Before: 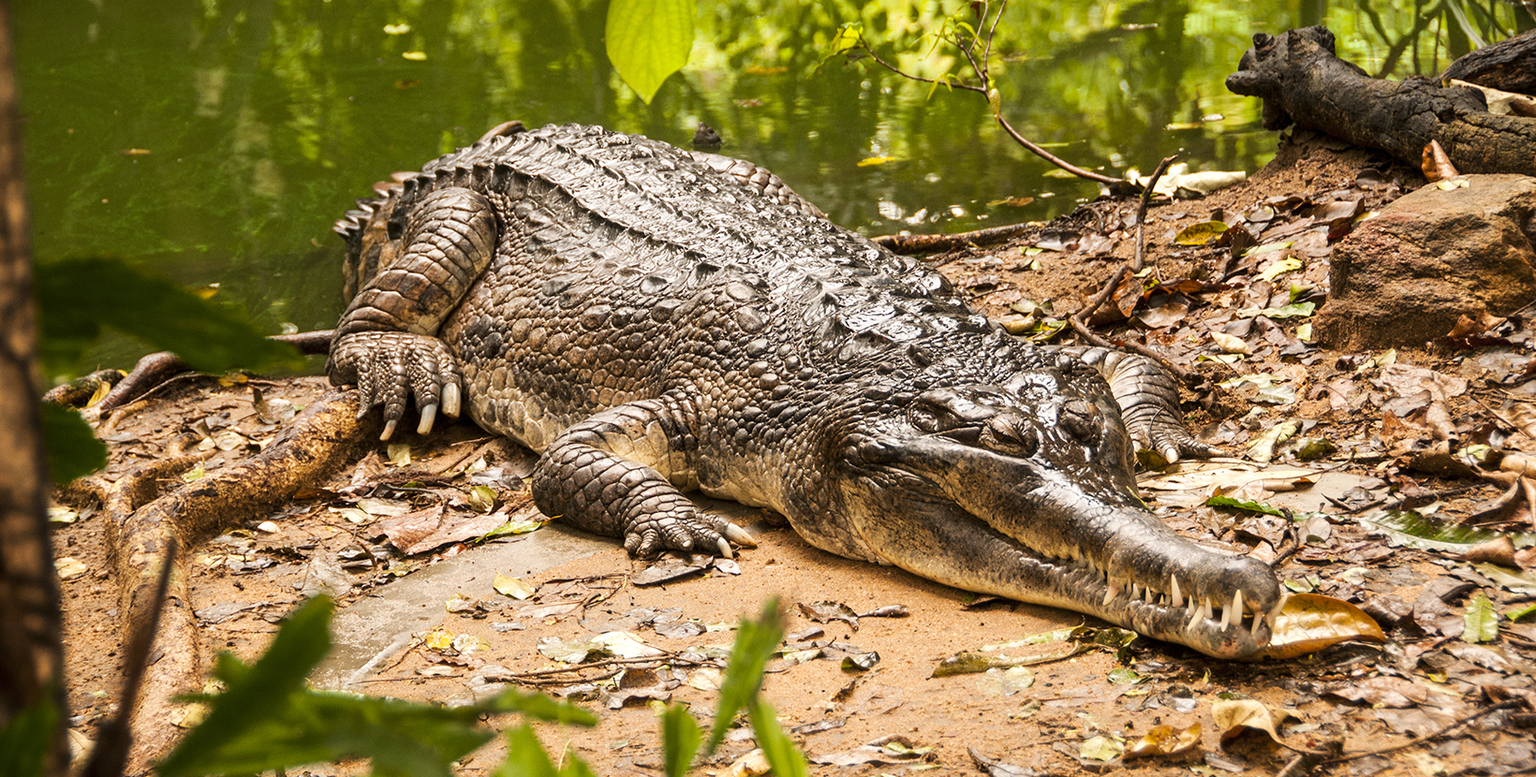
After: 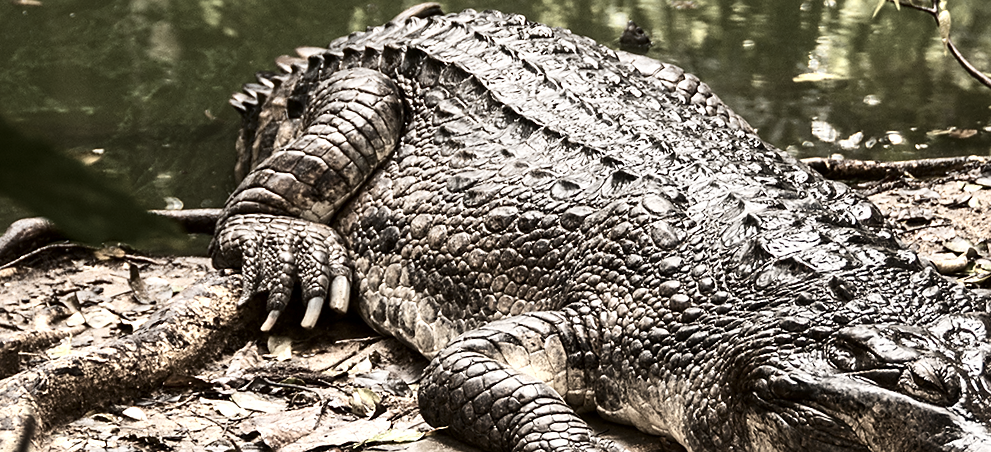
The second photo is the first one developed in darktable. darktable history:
crop and rotate: angle -4.75°, left 2.061%, top 6.693%, right 27.775%, bottom 30.119%
contrast brightness saturation: contrast 0.197, brightness -0.111, saturation 0.103
color zones: curves: ch0 [(0, 0.6) (0.129, 0.585) (0.193, 0.596) (0.429, 0.5) (0.571, 0.5) (0.714, 0.5) (0.857, 0.5) (1, 0.6)]; ch1 [(0, 0.453) (0.112, 0.245) (0.213, 0.252) (0.429, 0.233) (0.571, 0.231) (0.683, 0.242) (0.857, 0.296) (1, 0.453)], mix 26.47%
sharpen: radius 1.522, amount 0.358, threshold 1.395
